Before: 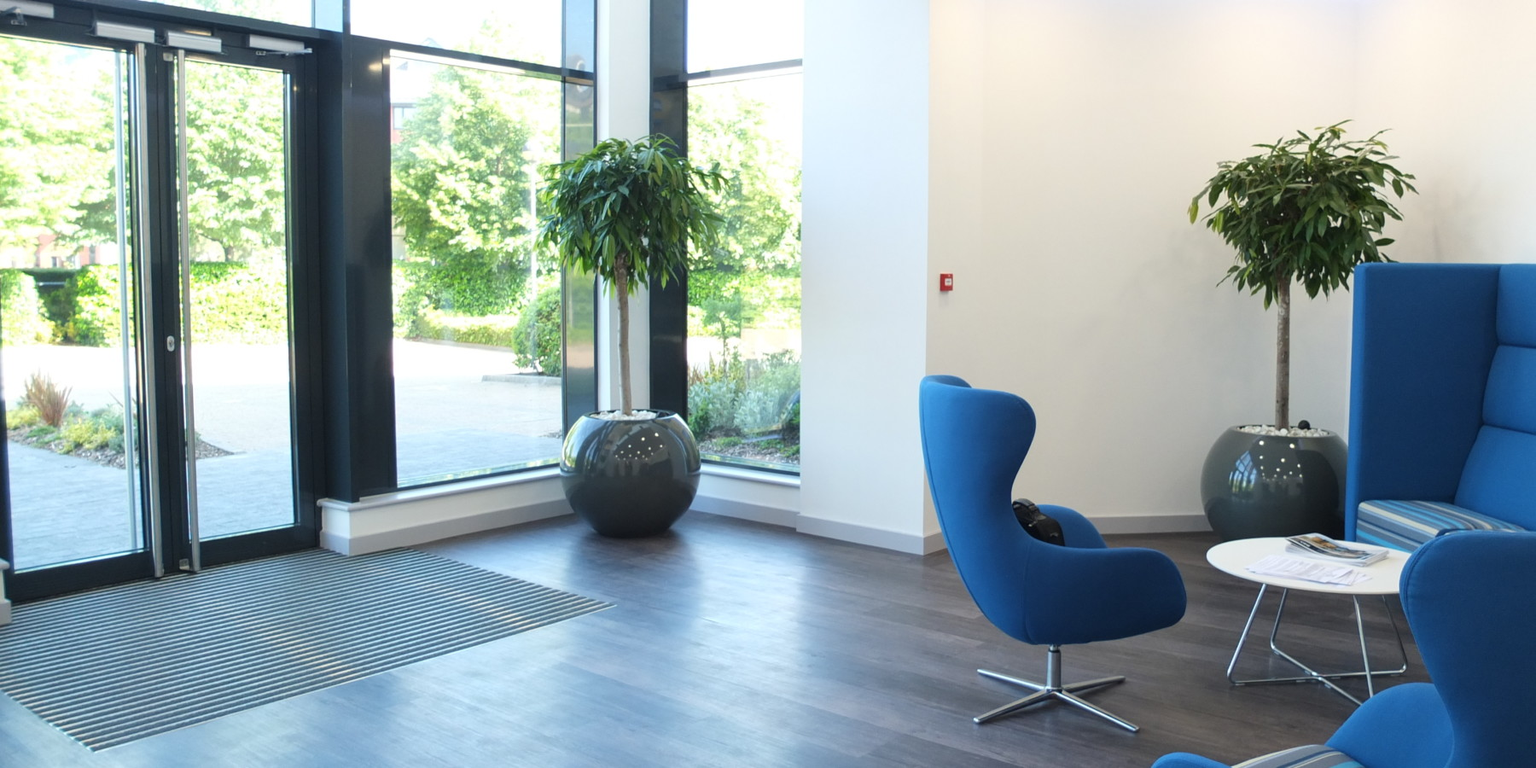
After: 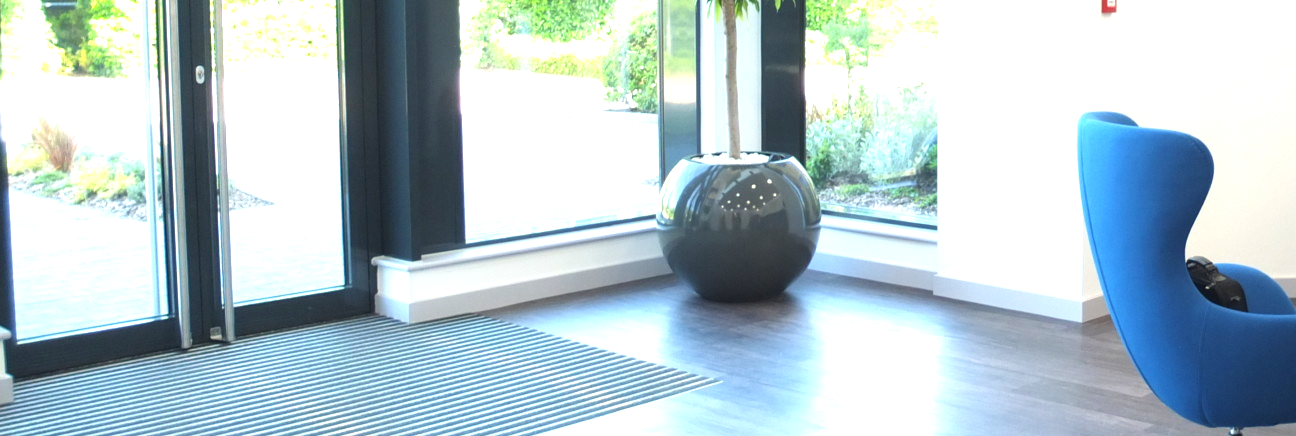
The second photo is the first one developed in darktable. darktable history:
crop: top 36.498%, right 27.964%, bottom 14.995%
exposure: black level correction 0, exposure 1 EV, compensate exposure bias true, compensate highlight preservation false
